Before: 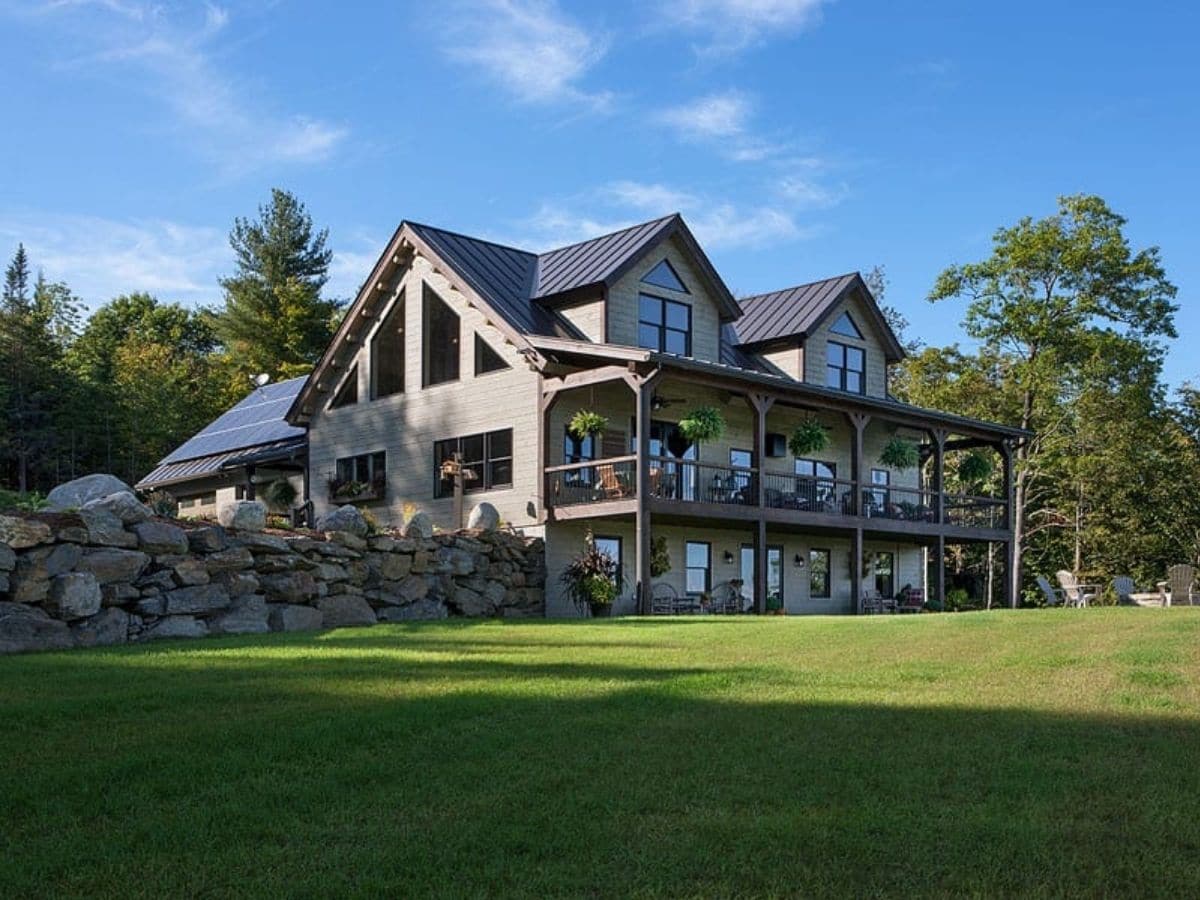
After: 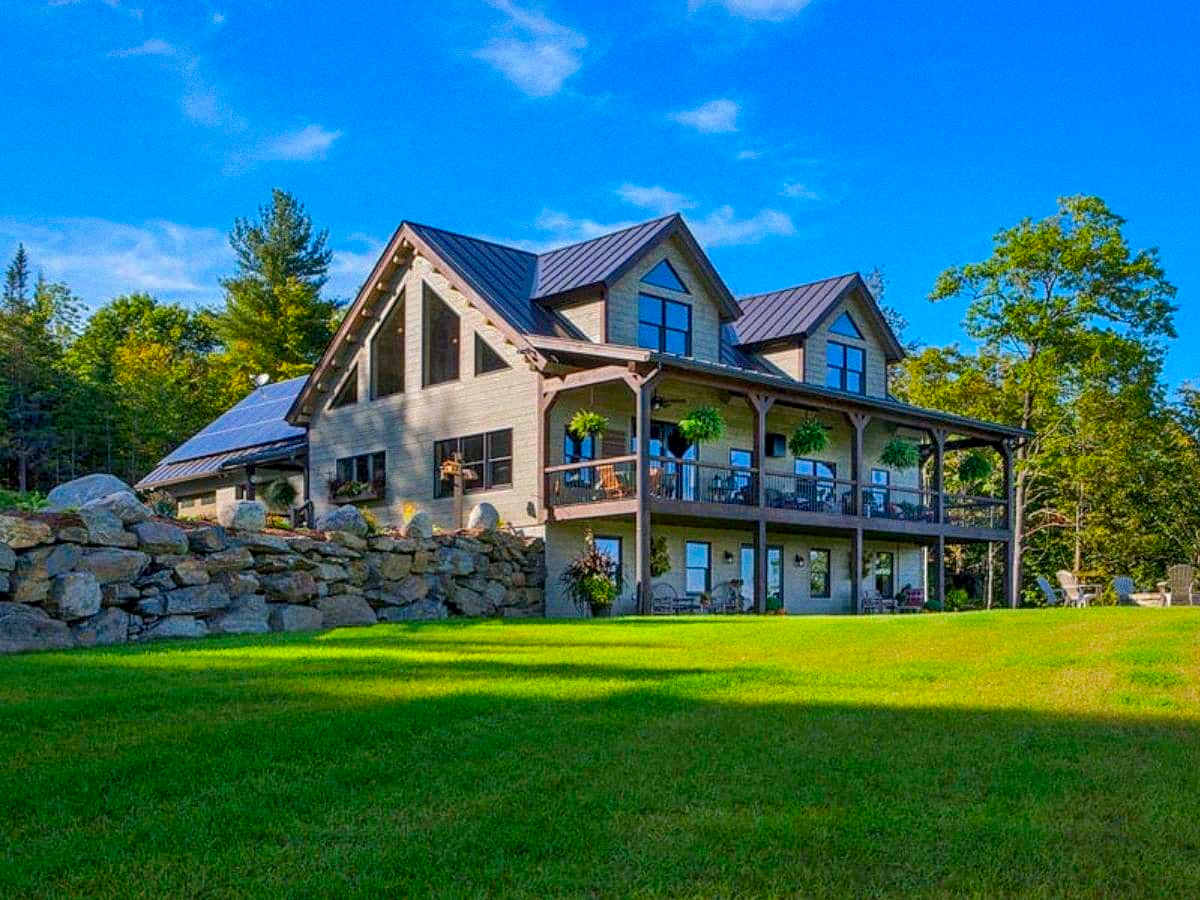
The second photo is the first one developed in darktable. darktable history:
grain: strength 26%
local contrast: on, module defaults
color zones: curves: ch0 [(0, 0.613) (0.01, 0.613) (0.245, 0.448) (0.498, 0.529) (0.642, 0.665) (0.879, 0.777) (0.99, 0.613)]; ch1 [(0, 0) (0.143, 0) (0.286, 0) (0.429, 0) (0.571, 0) (0.714, 0) (0.857, 0)], mix -138.01%
shadows and highlights: on, module defaults
color balance rgb: perceptual saturation grading › global saturation 25%, perceptual brilliance grading › mid-tones 10%, perceptual brilliance grading › shadows 15%, global vibrance 20%
